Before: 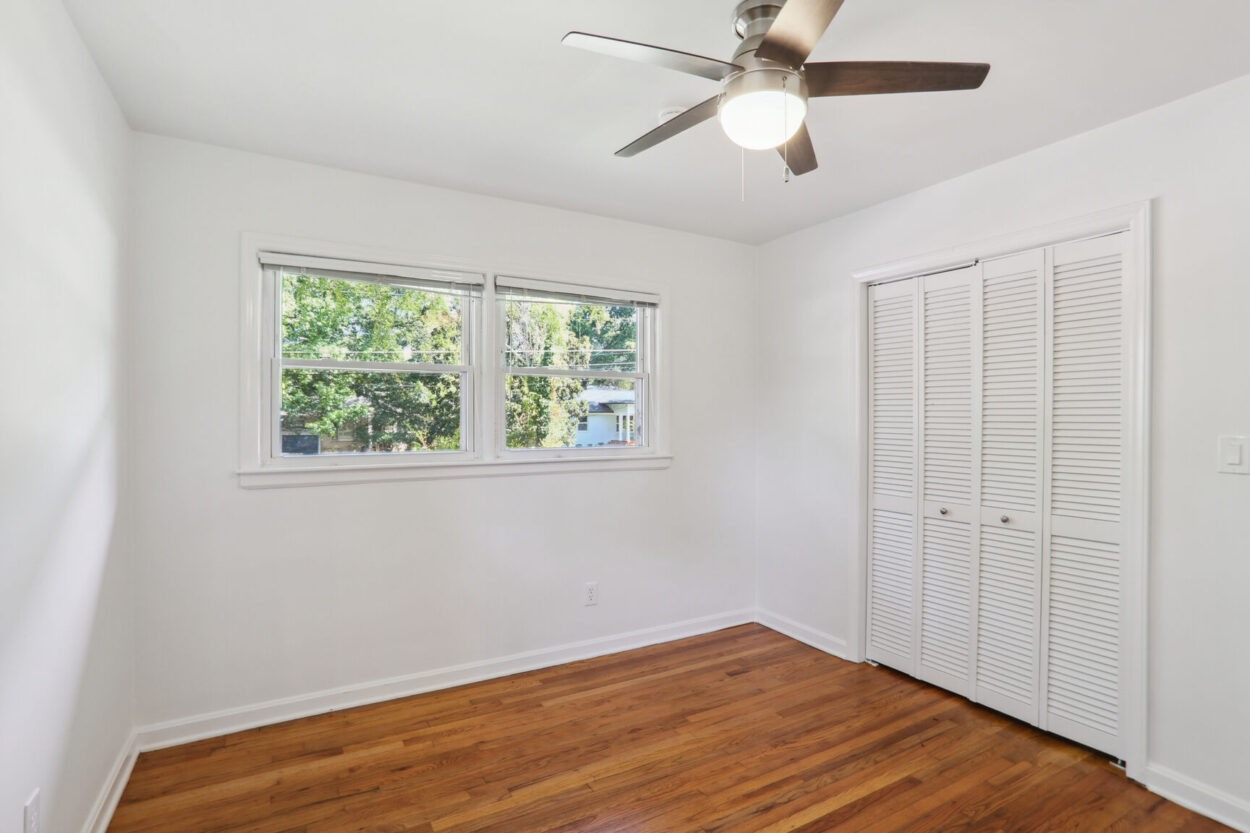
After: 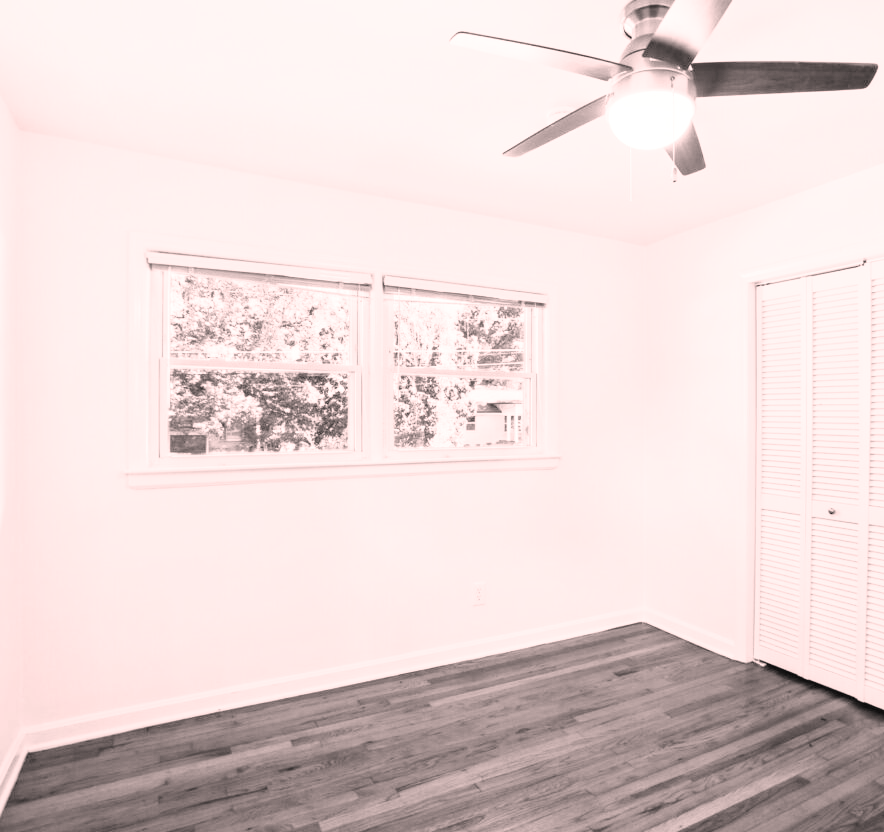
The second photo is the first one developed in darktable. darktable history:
color correction: highlights a* 12.23, highlights b* 5.41
contrast brightness saturation: saturation -1
crop and rotate: left 9.061%, right 20.142%
base curve: curves: ch0 [(0, 0) (0.028, 0.03) (0.121, 0.232) (0.46, 0.748) (0.859, 0.968) (1, 1)], preserve colors none
color balance rgb: shadows lift › chroma 4.21%, shadows lift › hue 252.22°, highlights gain › chroma 1.36%, highlights gain › hue 50.24°, perceptual saturation grading › mid-tones 6.33%, perceptual saturation grading › shadows 72.44%, perceptual brilliance grading › highlights 11.59%, contrast 5.05%
